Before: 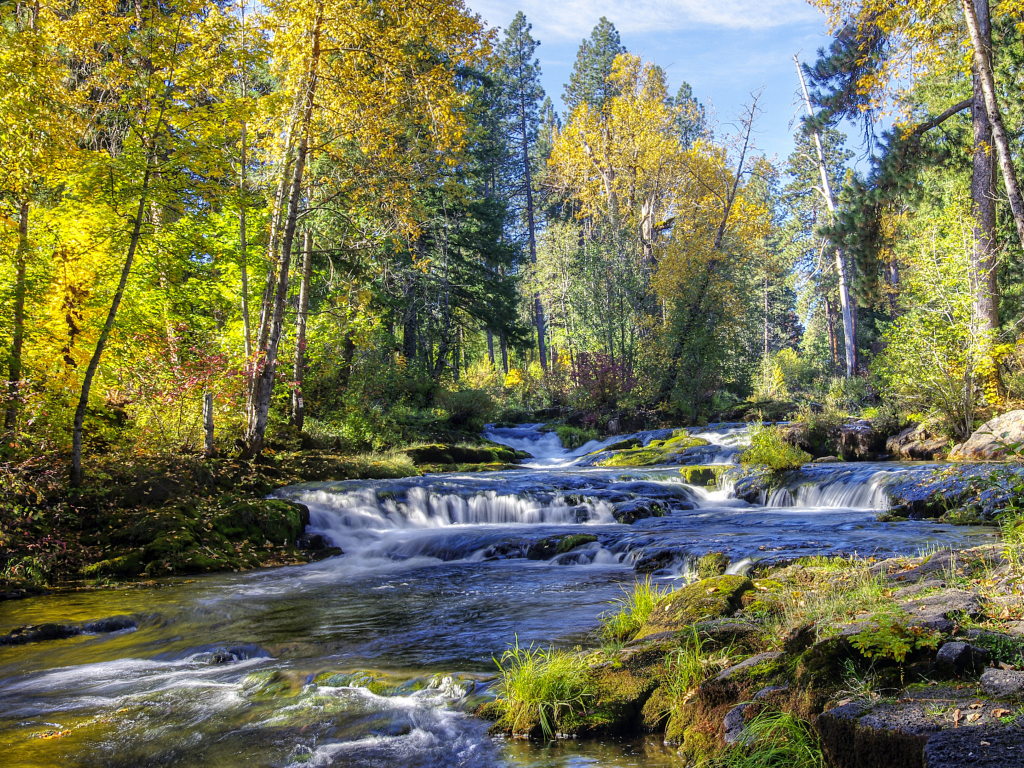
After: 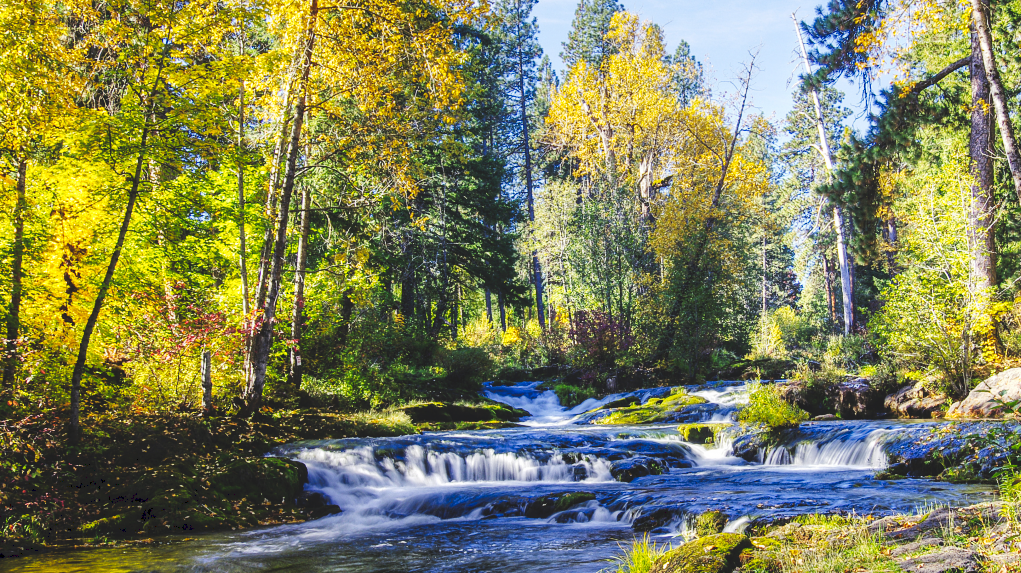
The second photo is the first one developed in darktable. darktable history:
tone curve: curves: ch0 [(0, 0) (0.003, 0.117) (0.011, 0.118) (0.025, 0.123) (0.044, 0.13) (0.069, 0.137) (0.1, 0.149) (0.136, 0.157) (0.177, 0.184) (0.224, 0.217) (0.277, 0.257) (0.335, 0.324) (0.399, 0.406) (0.468, 0.511) (0.543, 0.609) (0.623, 0.712) (0.709, 0.8) (0.801, 0.877) (0.898, 0.938) (1, 1)], preserve colors none
crop: left 0.265%, top 5.534%, bottom 19.734%
